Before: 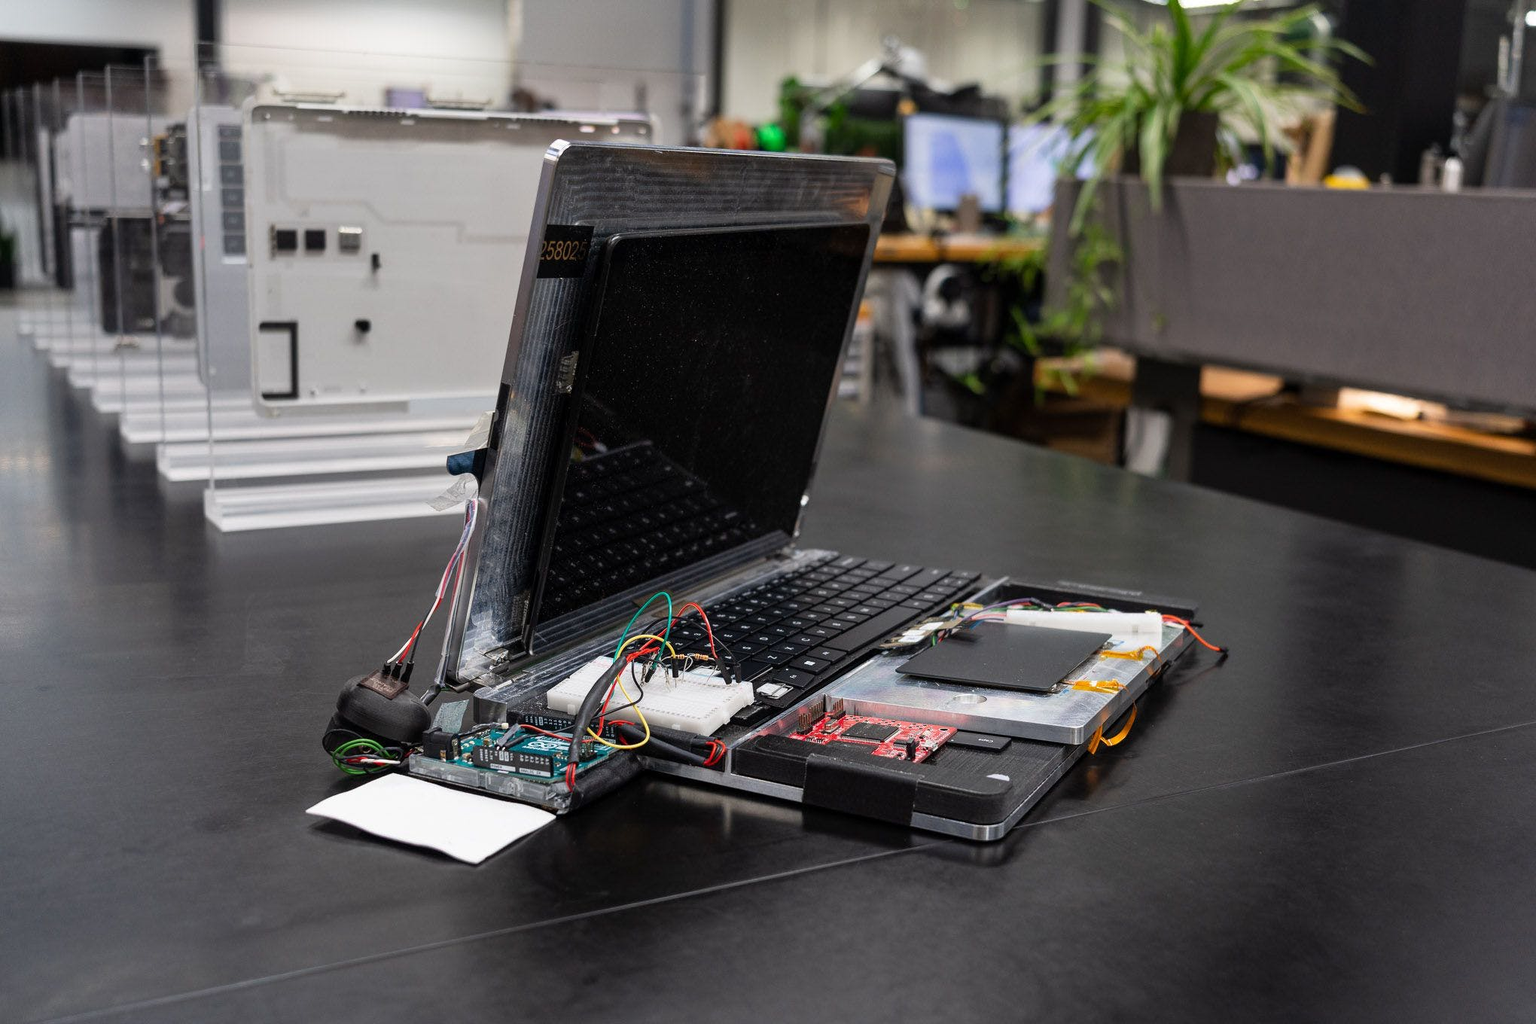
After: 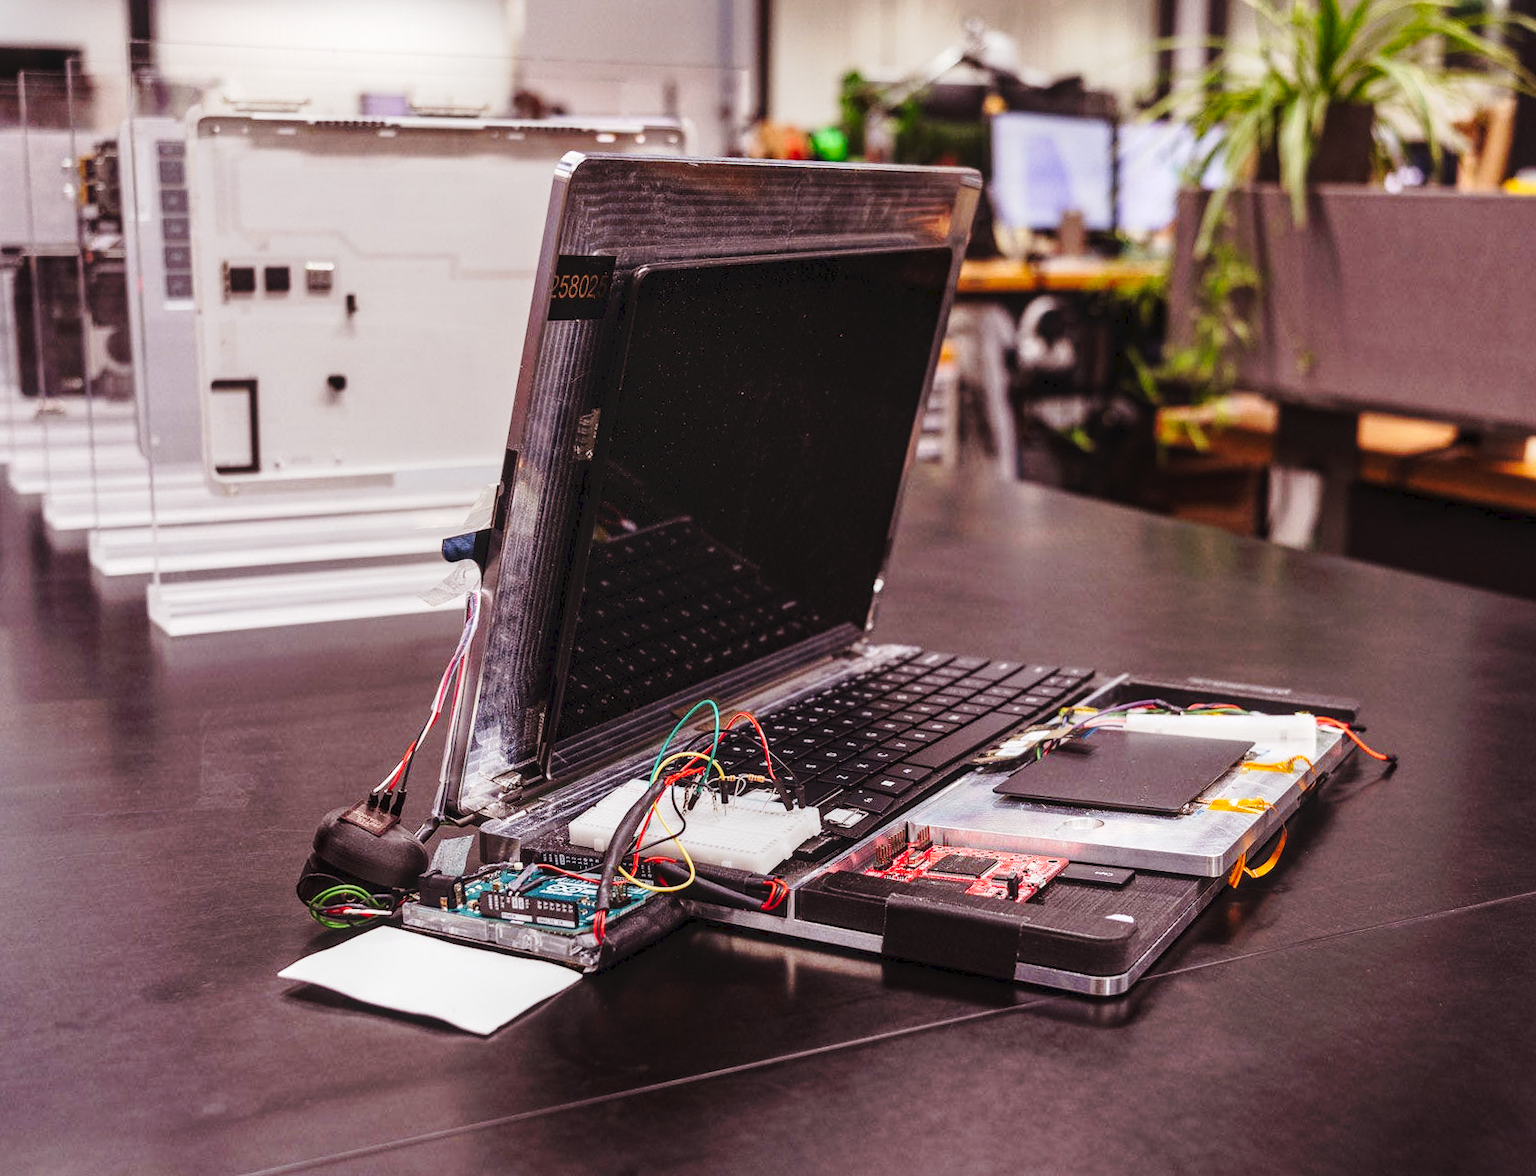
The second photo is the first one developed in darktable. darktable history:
local contrast: on, module defaults
crop and rotate: angle 1°, left 4.281%, top 0.642%, right 11.383%, bottom 2.486%
rgb levels: mode RGB, independent channels, levels [[0, 0.474, 1], [0, 0.5, 1], [0, 0.5, 1]]
tone curve: curves: ch0 [(0, 0) (0.003, 0.046) (0.011, 0.052) (0.025, 0.059) (0.044, 0.069) (0.069, 0.084) (0.1, 0.107) (0.136, 0.133) (0.177, 0.171) (0.224, 0.216) (0.277, 0.293) (0.335, 0.371) (0.399, 0.481) (0.468, 0.577) (0.543, 0.662) (0.623, 0.749) (0.709, 0.831) (0.801, 0.891) (0.898, 0.942) (1, 1)], preserve colors none
